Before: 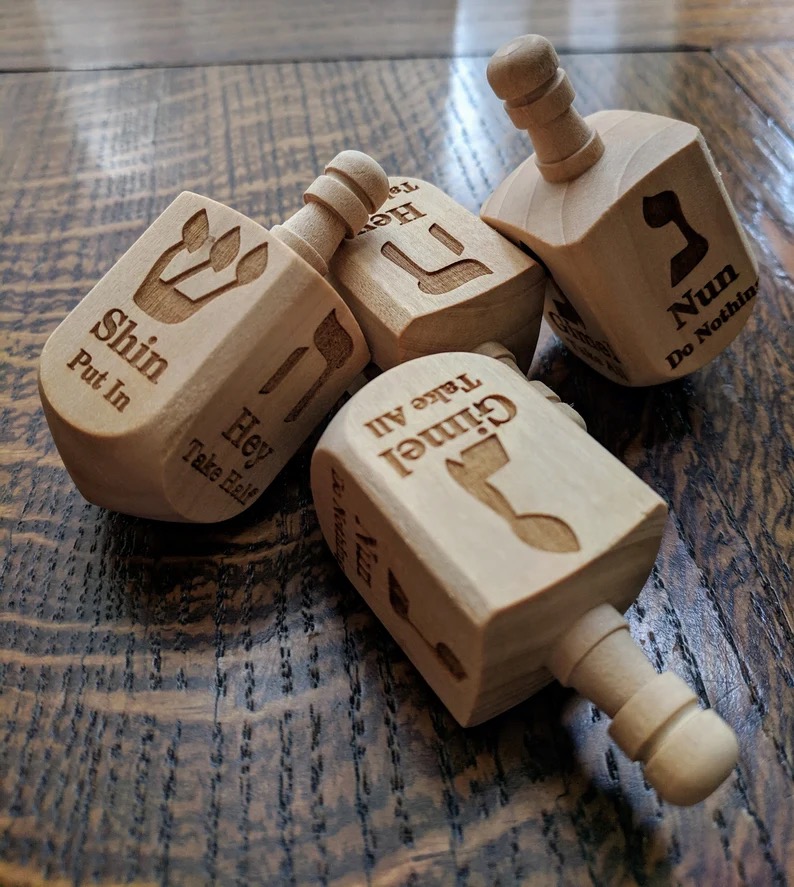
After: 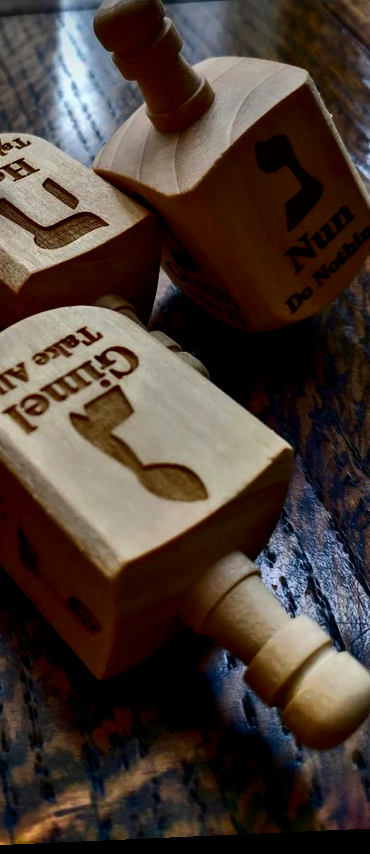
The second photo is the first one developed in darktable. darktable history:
crop: left 47.628%, top 6.643%, right 7.874%
shadows and highlights: low approximation 0.01, soften with gaussian
contrast equalizer: y [[0.514, 0.573, 0.581, 0.508, 0.5, 0.5], [0.5 ×6], [0.5 ×6], [0 ×6], [0 ×6]]
vignetting: fall-off start 88.53%, fall-off radius 44.2%, saturation 0.376, width/height ratio 1.161
contrast brightness saturation: contrast 0.09, brightness -0.59, saturation 0.17
color correction: saturation 0.99
rotate and perspective: rotation -2.56°, automatic cropping off
